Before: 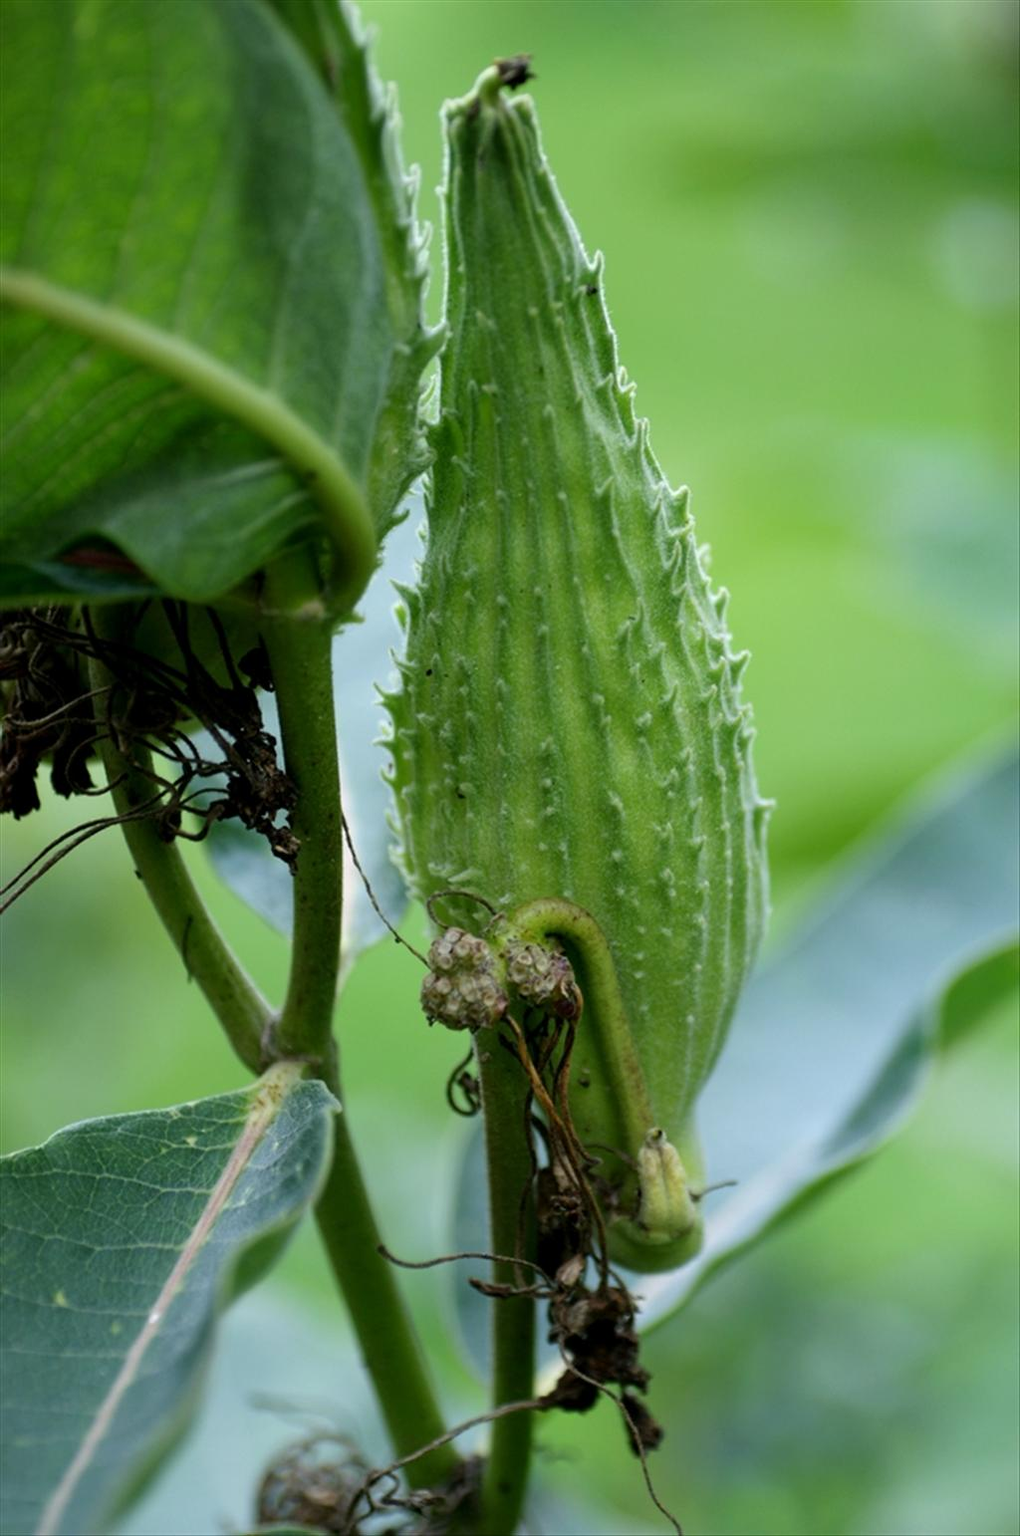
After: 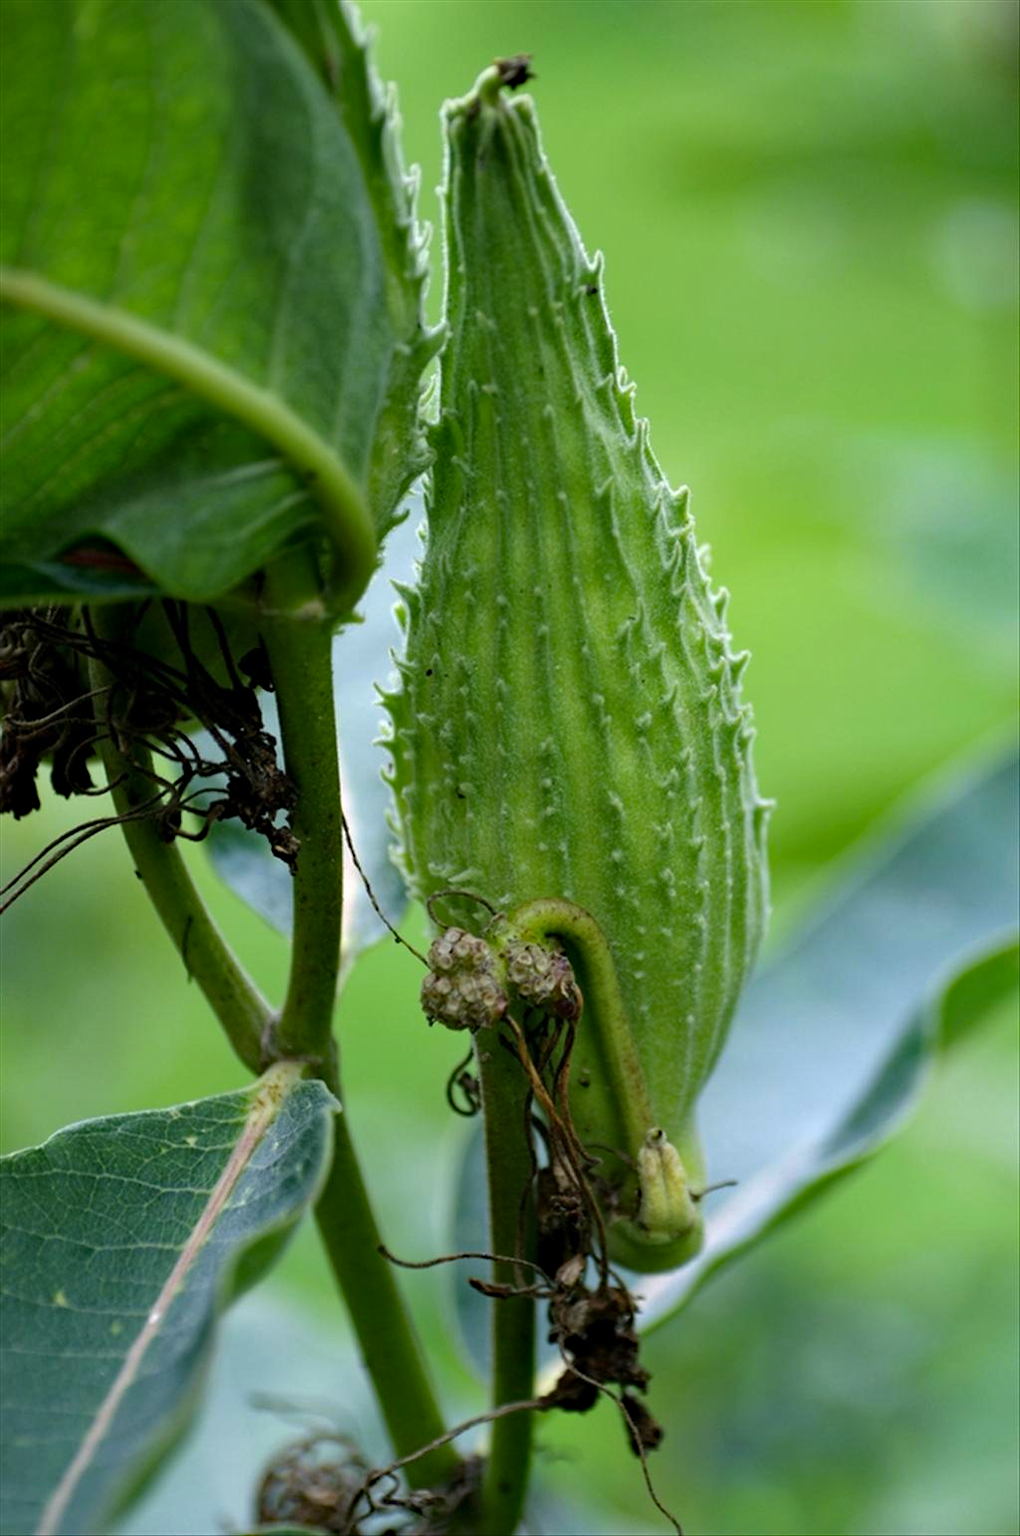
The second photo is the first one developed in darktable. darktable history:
haze removal: strength 0.295, distance 0.248, compatibility mode true
